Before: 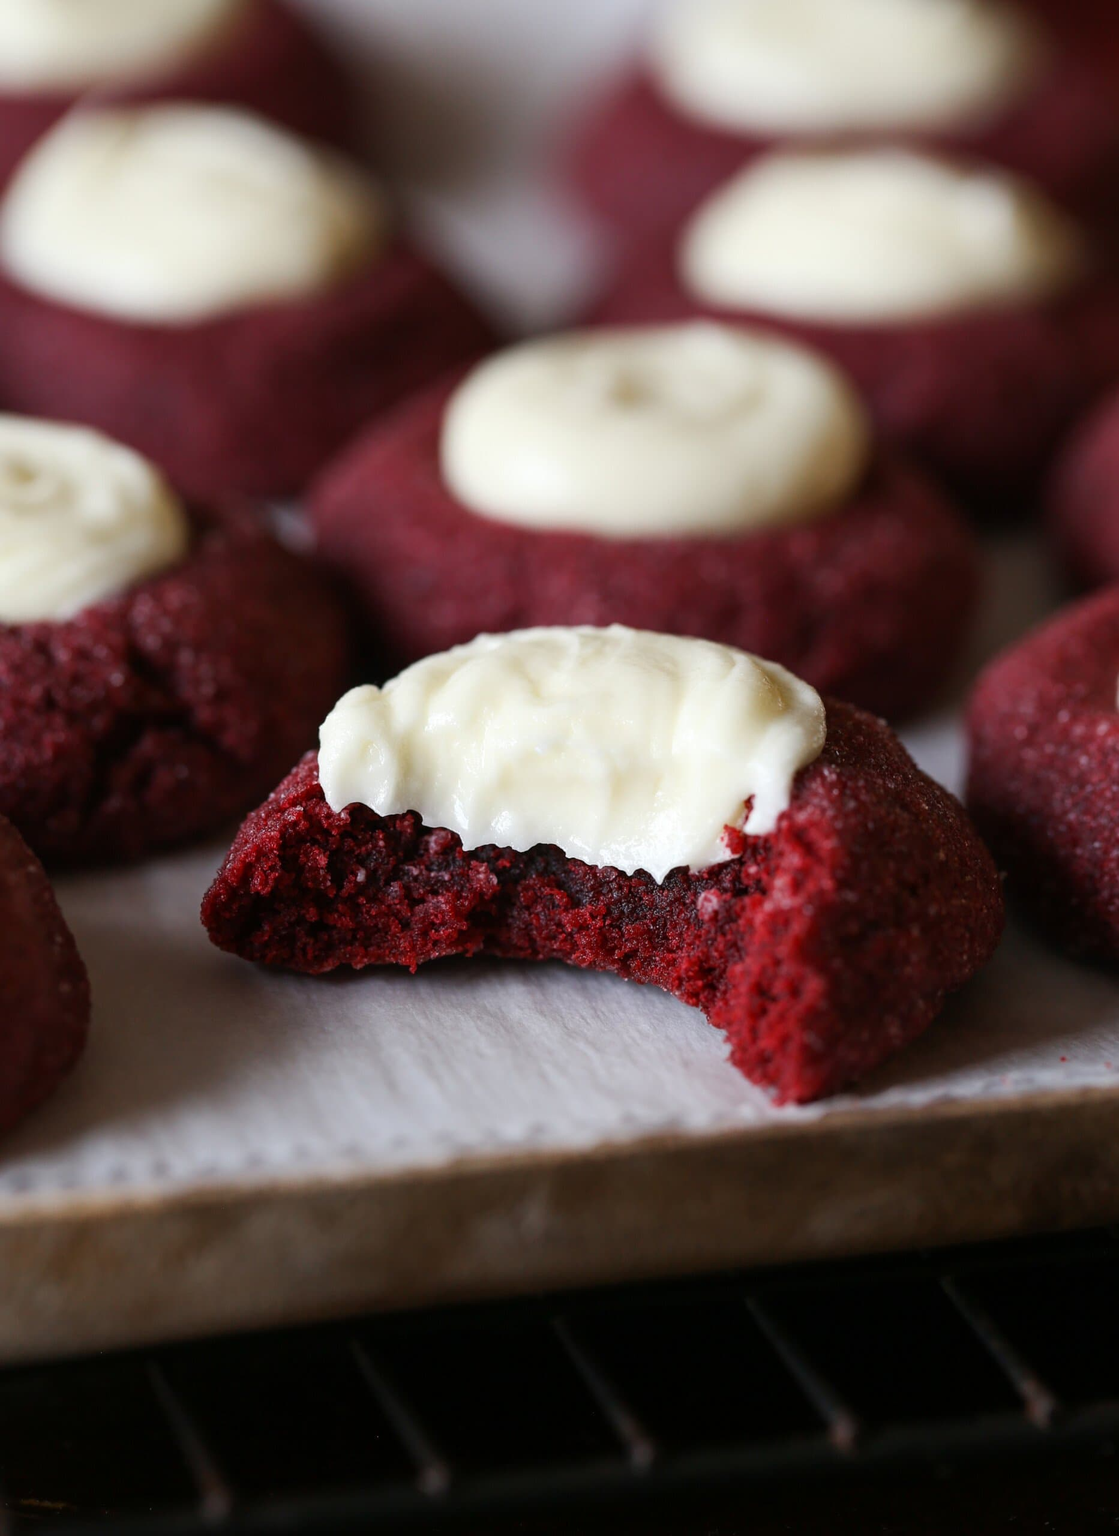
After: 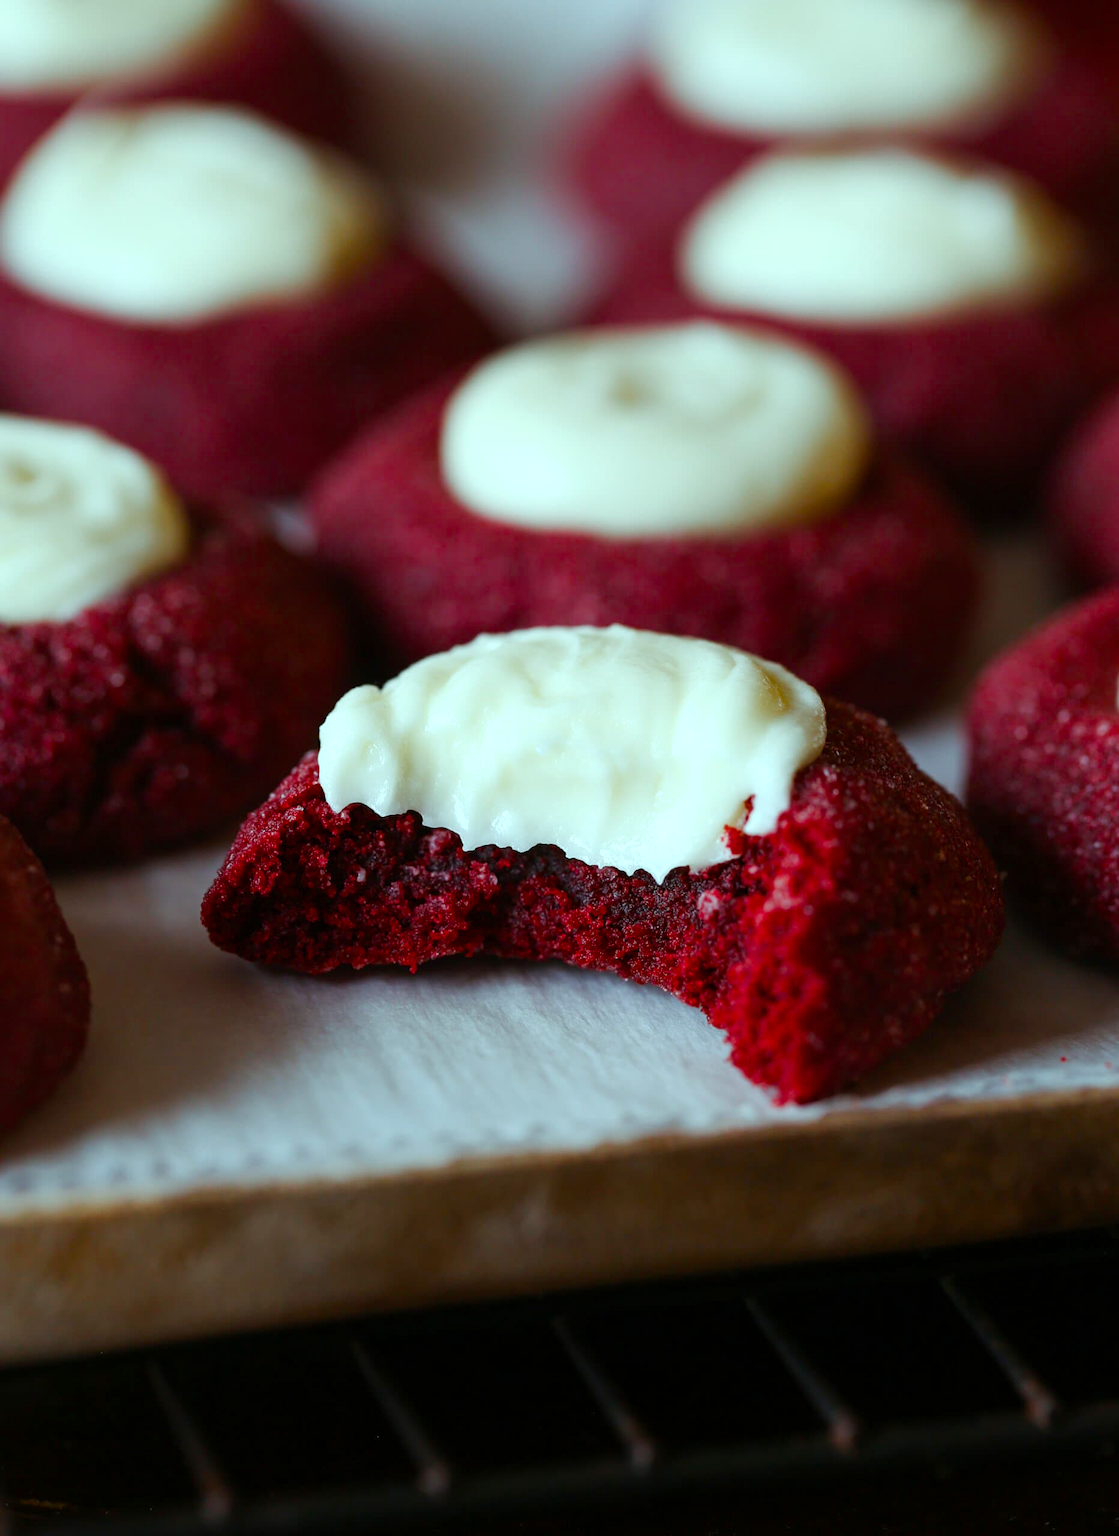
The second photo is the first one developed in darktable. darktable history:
color balance rgb: highlights gain › chroma 4.015%, highlights gain › hue 202.32°, perceptual saturation grading › global saturation 0.666%, perceptual saturation grading › highlights -16.856%, perceptual saturation grading › mid-tones 32.693%, perceptual saturation grading › shadows 50.588%
